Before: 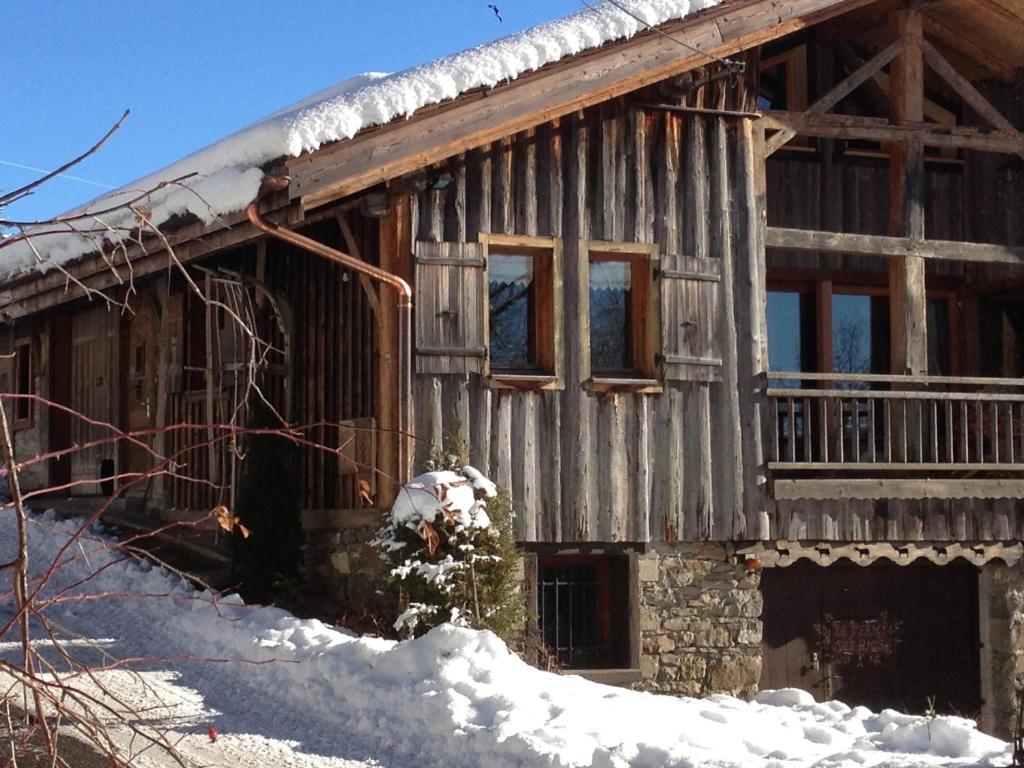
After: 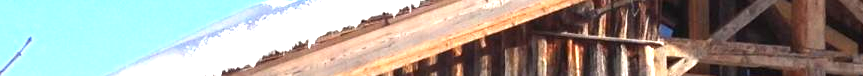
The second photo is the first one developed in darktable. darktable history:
crop and rotate: left 9.644%, top 9.491%, right 6.021%, bottom 80.509%
exposure: black level correction 0, exposure 1.5 EV, compensate highlight preservation false
